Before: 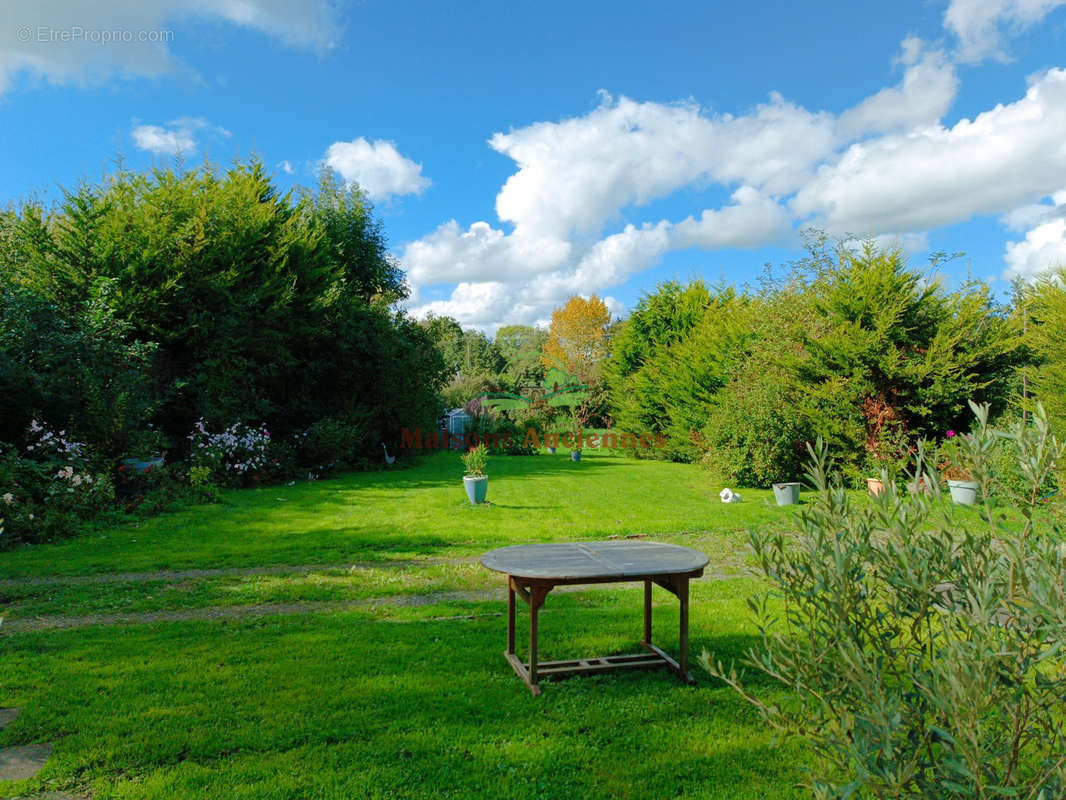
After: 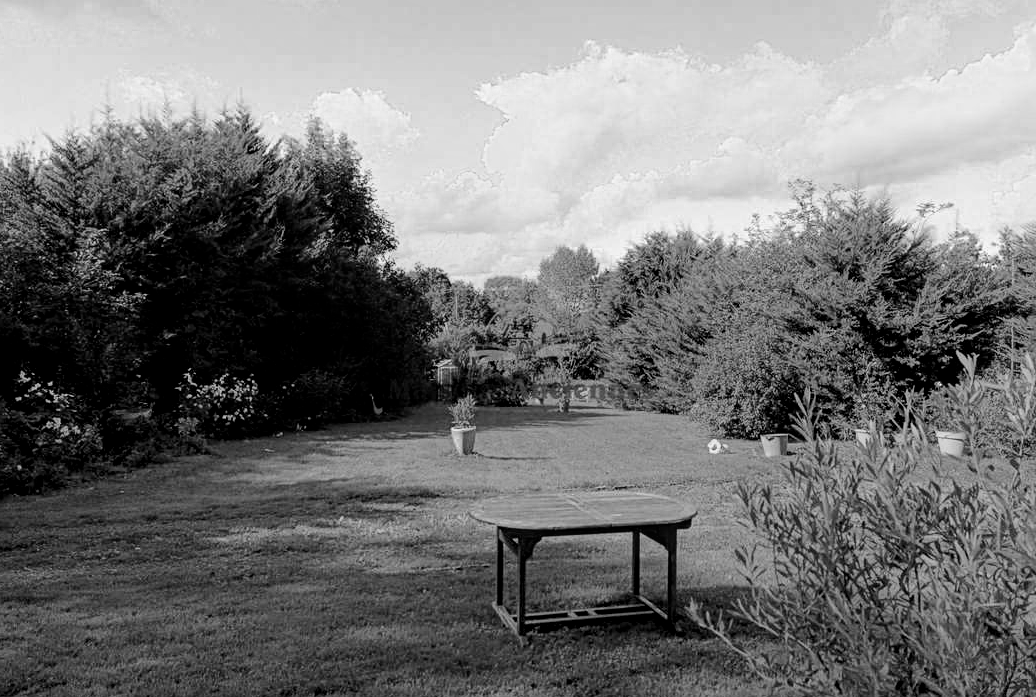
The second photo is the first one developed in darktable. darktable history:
crop: left 1.168%, top 6.126%, right 1.636%, bottom 6.742%
contrast brightness saturation: contrast 0.169, saturation 0.319
exposure: compensate highlight preservation false
filmic rgb: black relative exposure -7.65 EV, white relative exposure 4.56 EV, hardness 3.61
sharpen: amount 0.205
color zones: curves: ch0 [(0, 0.613) (0.01, 0.613) (0.245, 0.448) (0.498, 0.529) (0.642, 0.665) (0.879, 0.777) (0.99, 0.613)]; ch1 [(0, 0) (0.143, 0) (0.286, 0) (0.429, 0) (0.571, 0) (0.714, 0) (0.857, 0)]
local contrast: on, module defaults
tone equalizer: edges refinement/feathering 500, mask exposure compensation -1.57 EV, preserve details no
